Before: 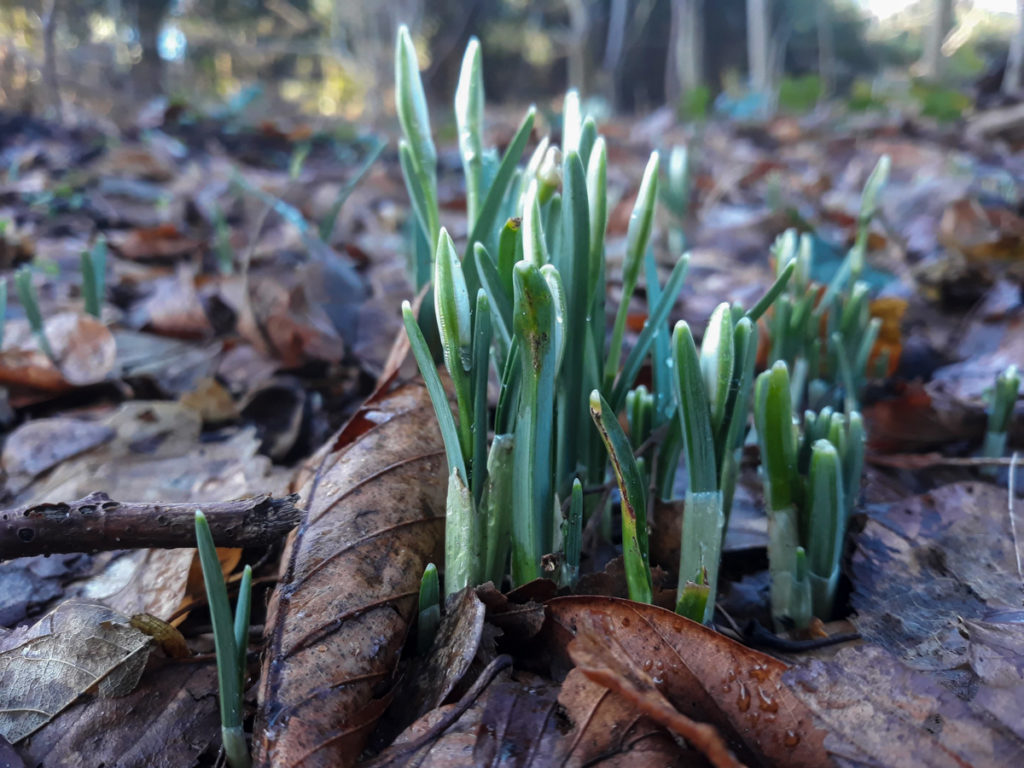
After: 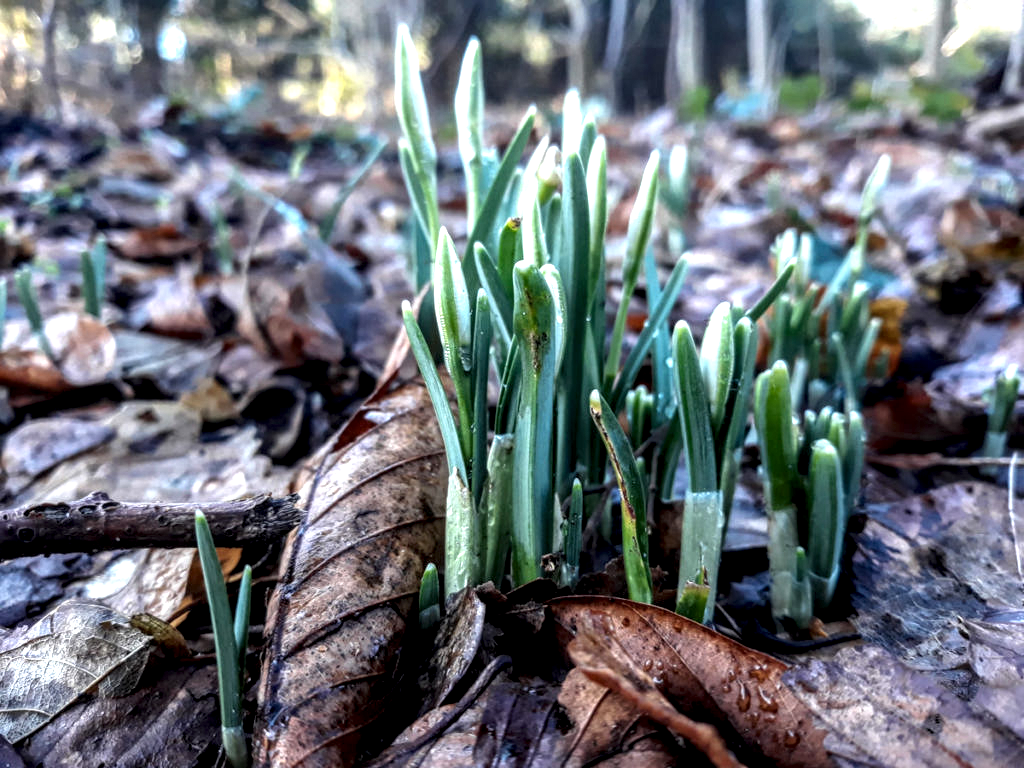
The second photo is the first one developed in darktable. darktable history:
exposure: black level correction 0.001, exposure 0.5 EV, compensate exposure bias true, compensate highlight preservation false
local contrast: highlights 19%, detail 186%
